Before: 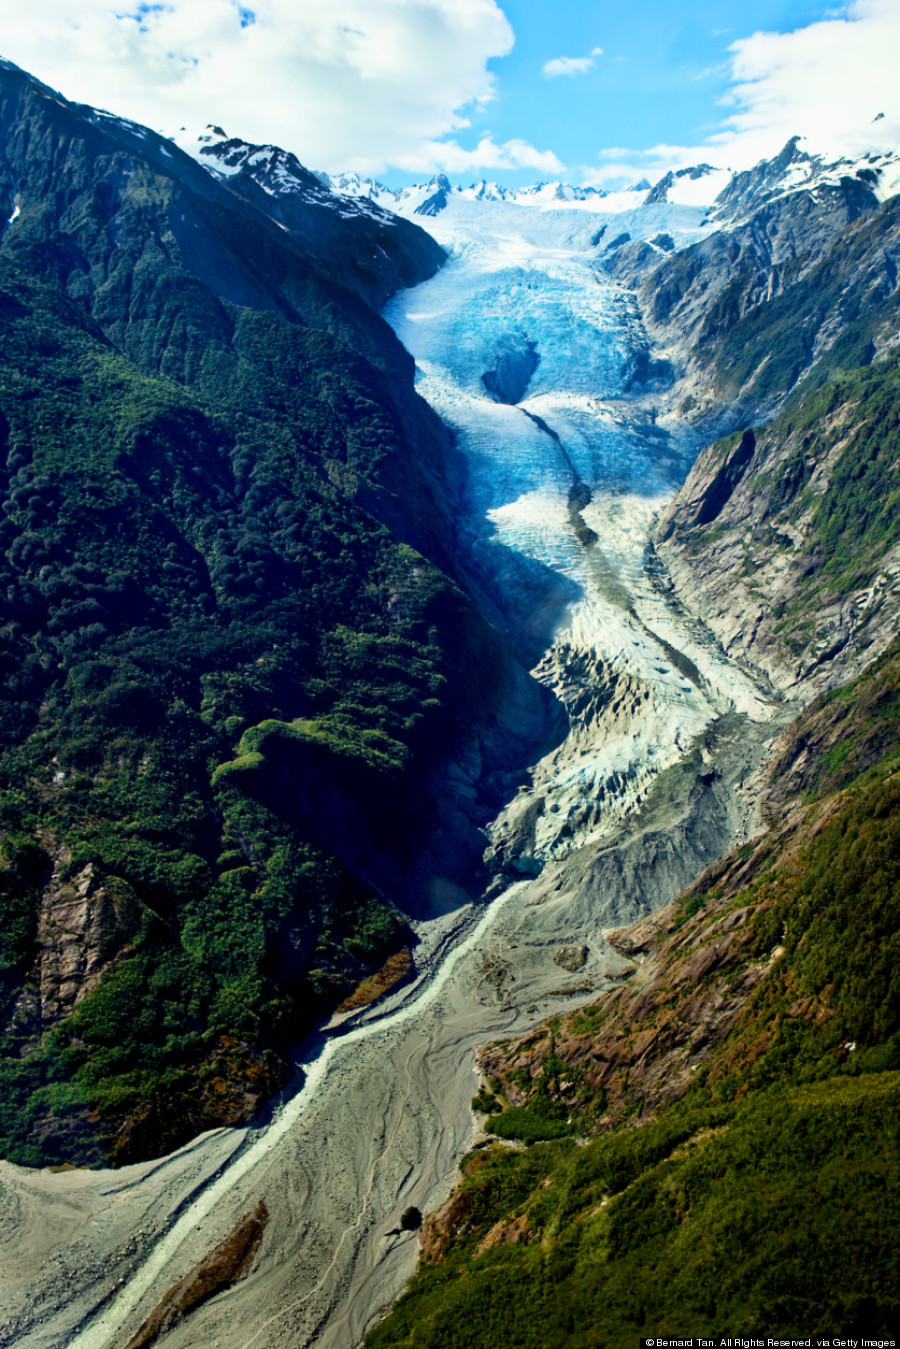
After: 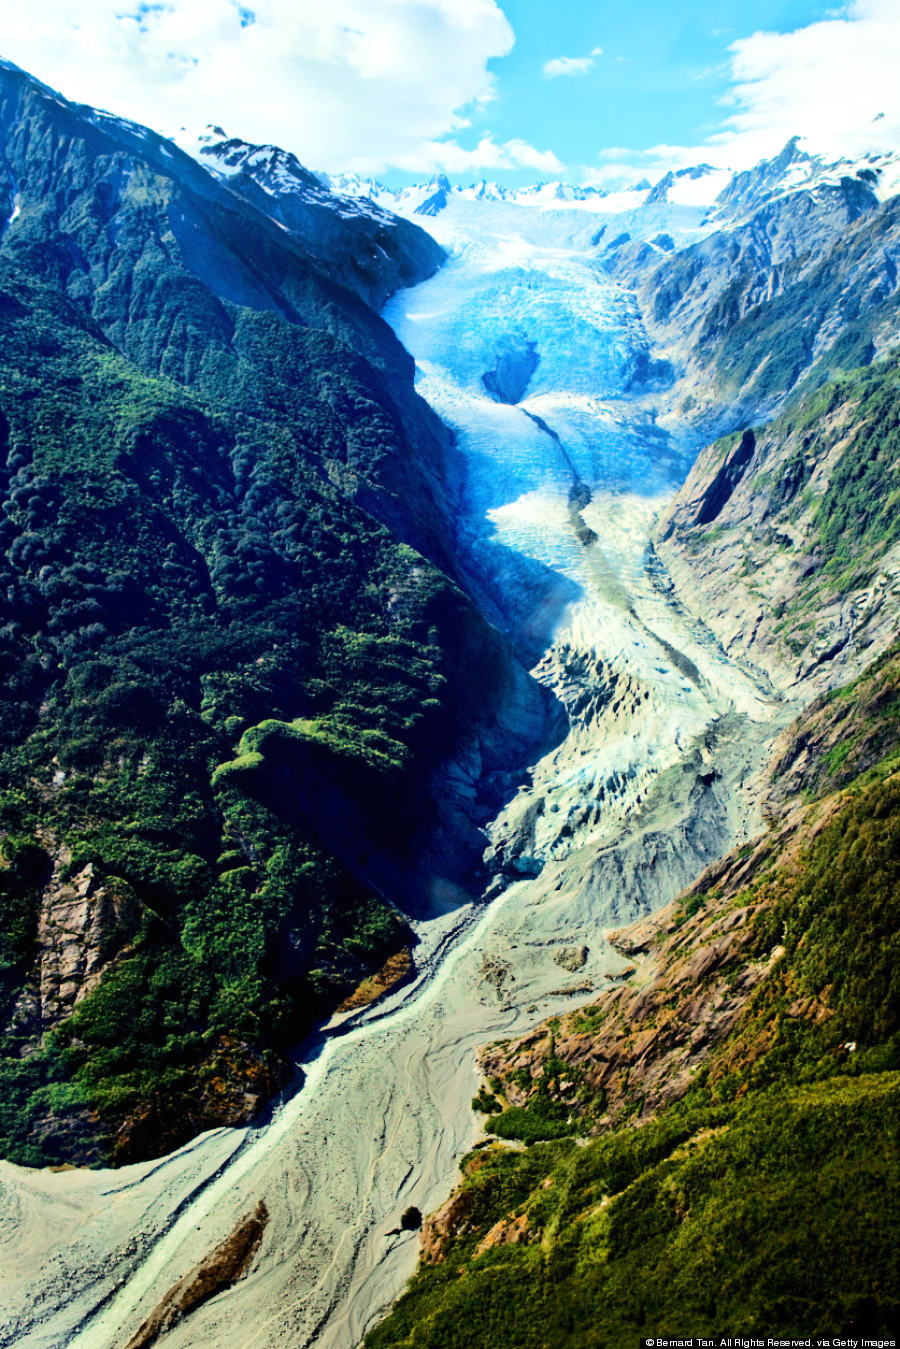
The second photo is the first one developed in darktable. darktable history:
local contrast: mode bilateral grid, contrast 99, coarseness 99, detail 90%, midtone range 0.2
tone equalizer: -7 EV 0.141 EV, -6 EV 0.59 EV, -5 EV 1.11 EV, -4 EV 1.33 EV, -3 EV 1.12 EV, -2 EV 0.6 EV, -1 EV 0.153 EV, edges refinement/feathering 500, mask exposure compensation -1.57 EV, preserve details no
